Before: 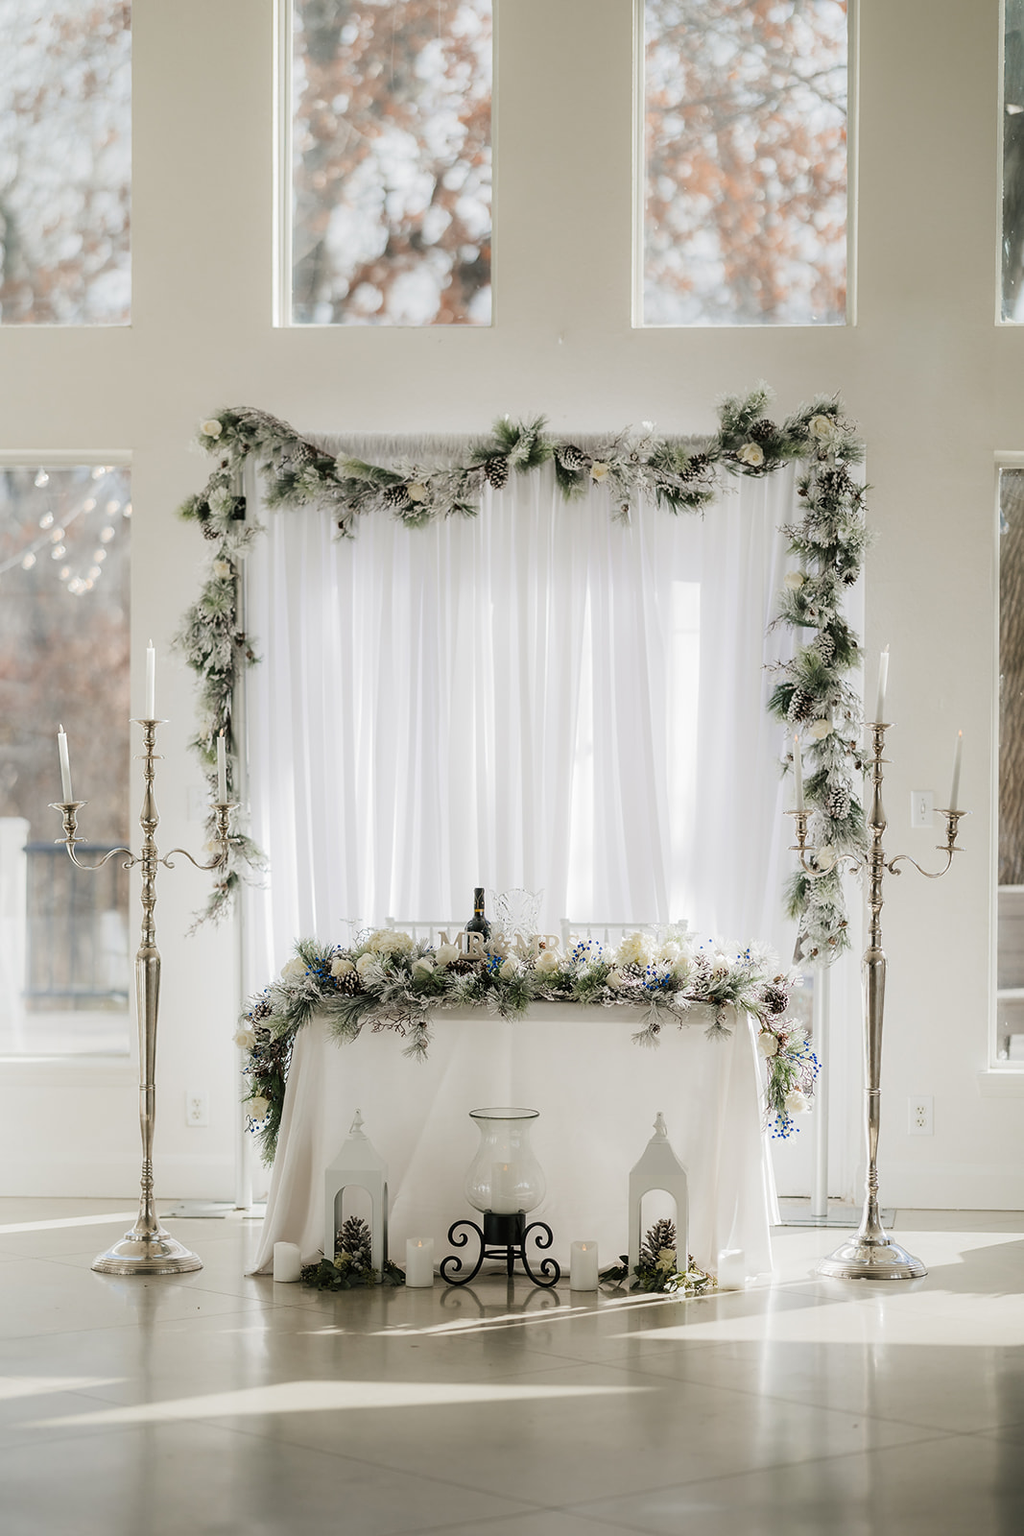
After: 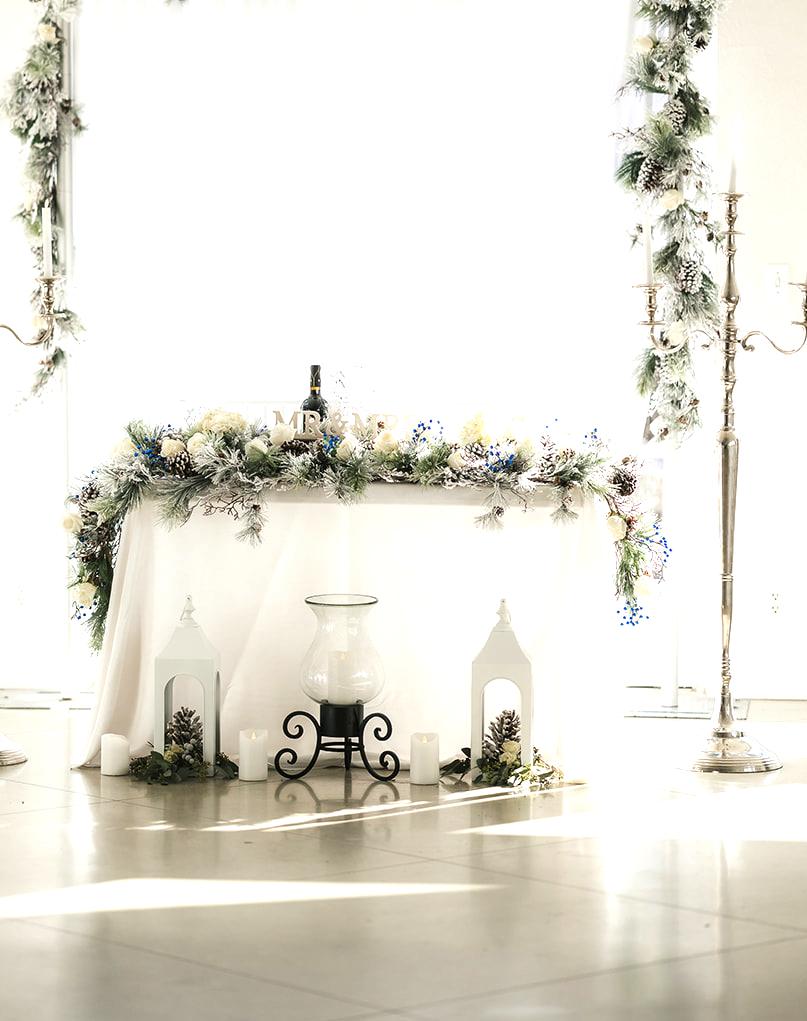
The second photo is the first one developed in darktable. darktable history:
exposure: black level correction 0, exposure 0.9 EV, compensate exposure bias true, compensate highlight preservation false
crop and rotate: left 17.299%, top 35.115%, right 7.015%, bottom 1.024%
